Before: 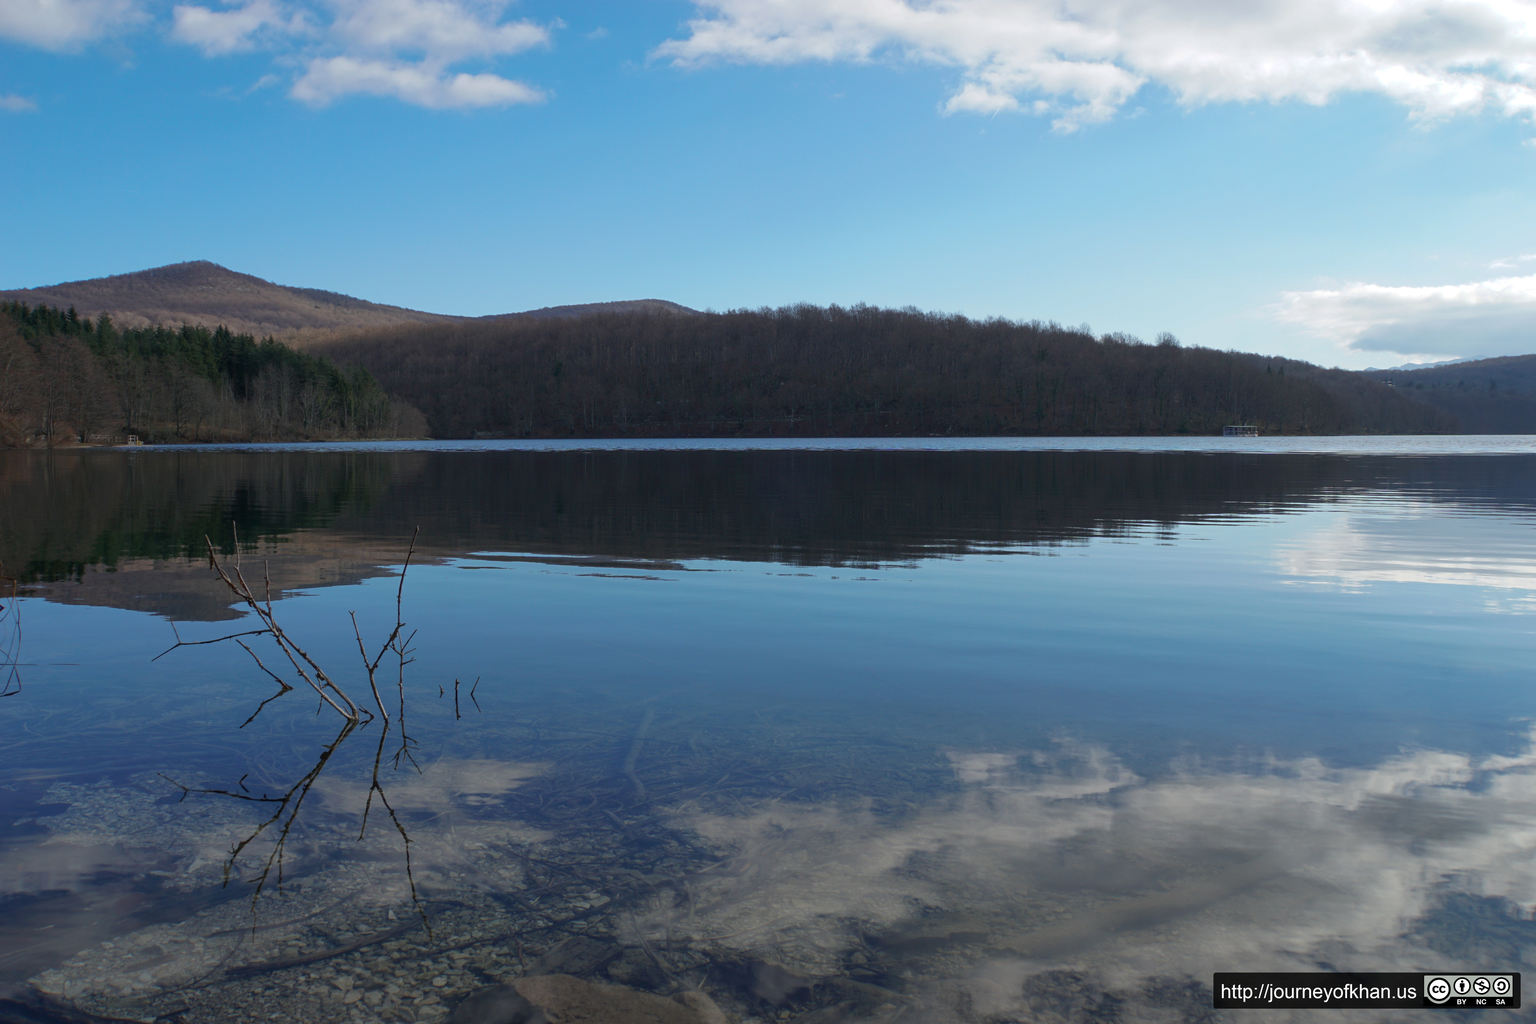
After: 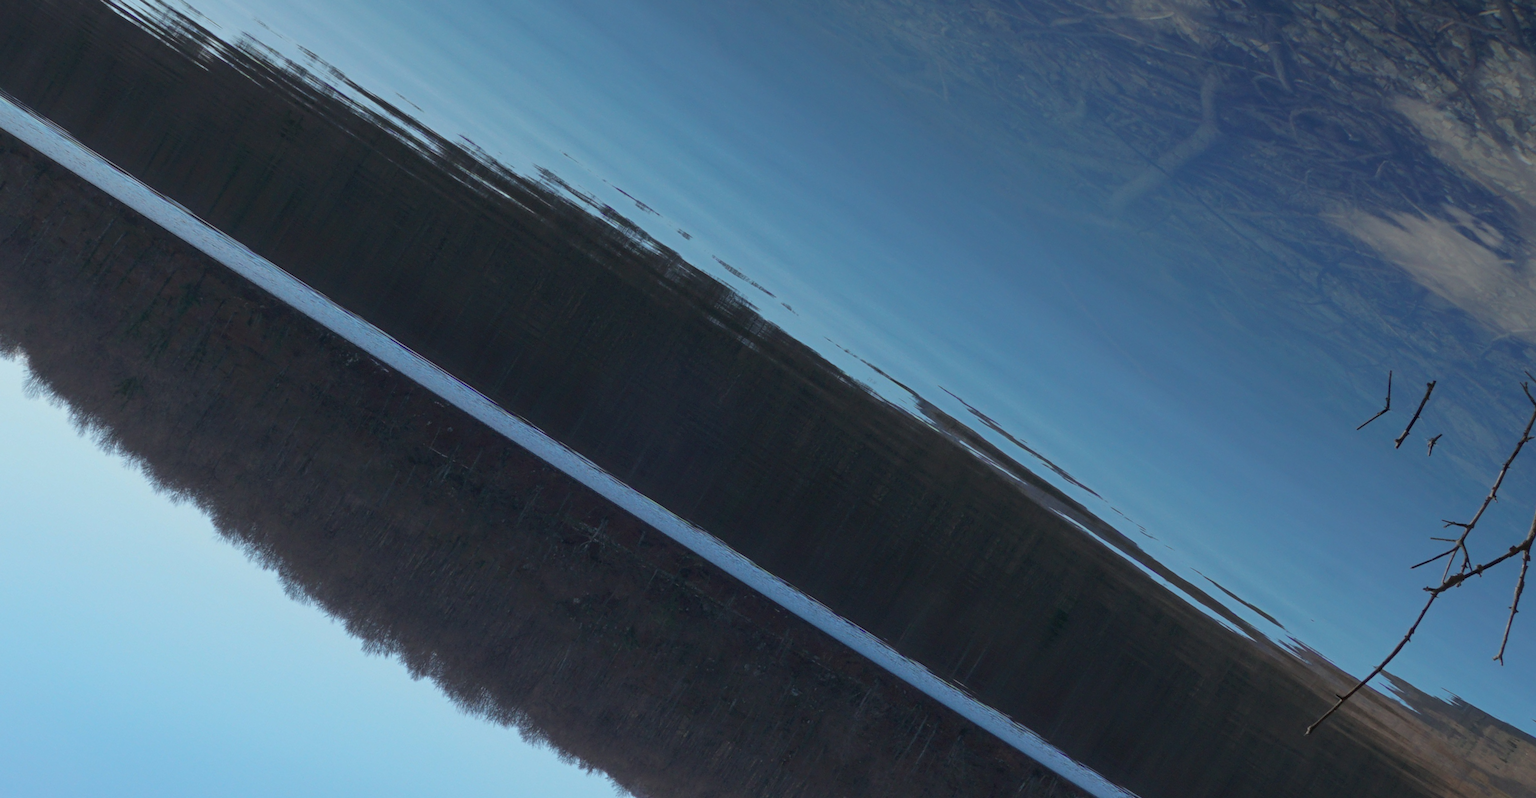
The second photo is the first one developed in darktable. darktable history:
crop and rotate: angle 148.31°, left 9.129%, top 15.628%, right 4.459%, bottom 16.96%
